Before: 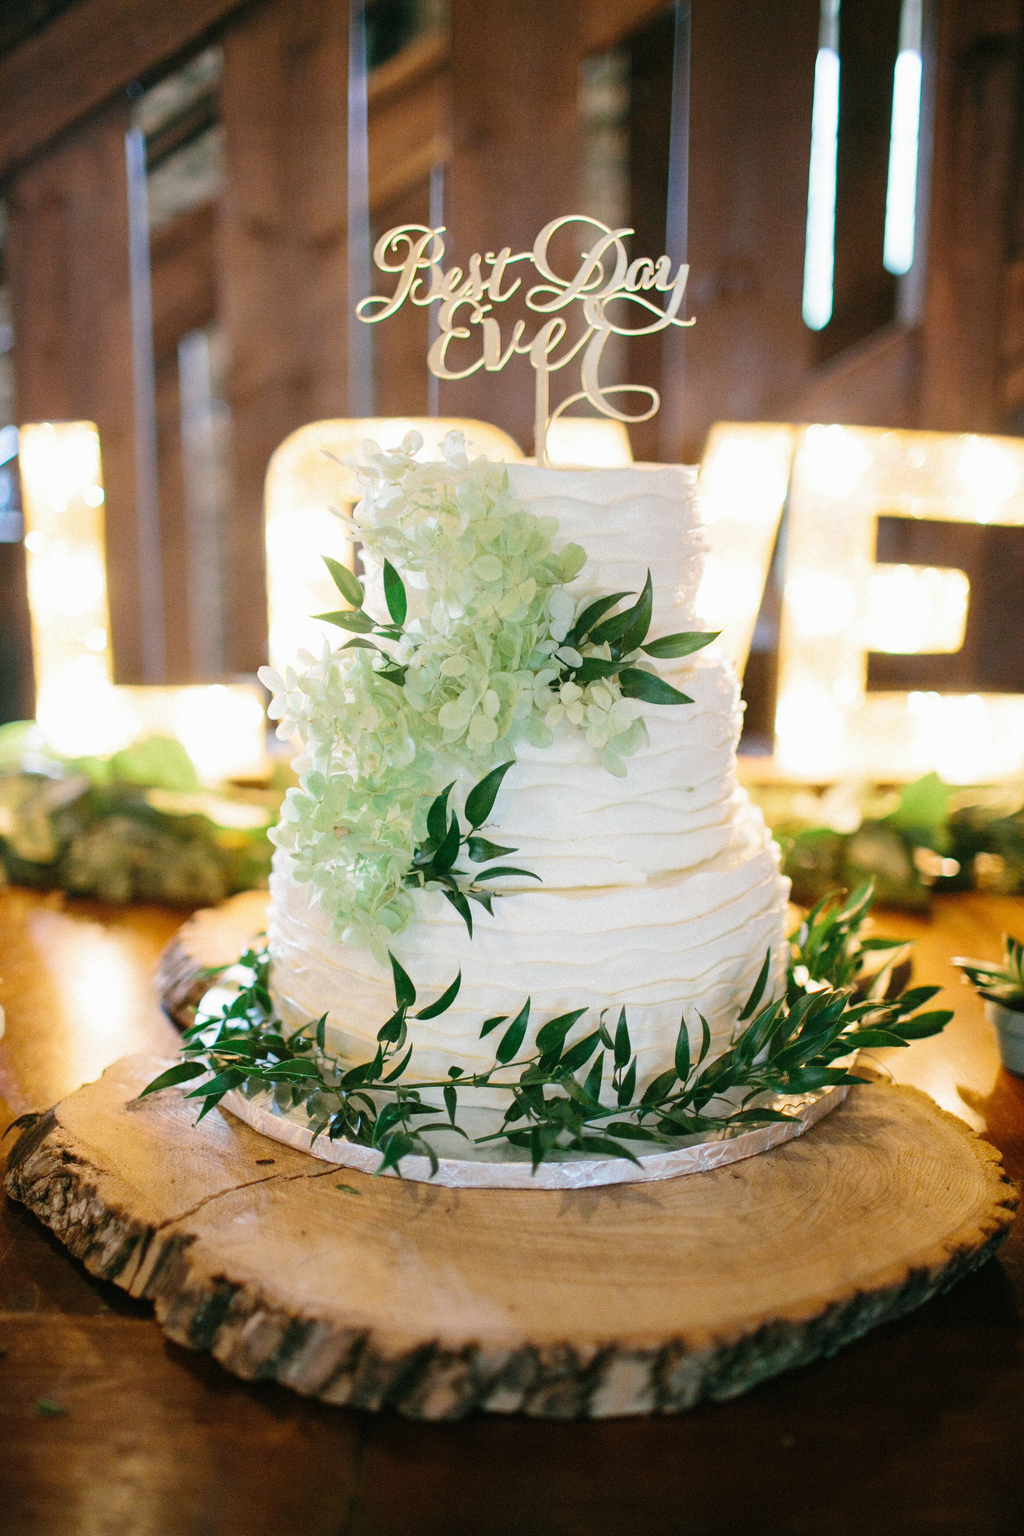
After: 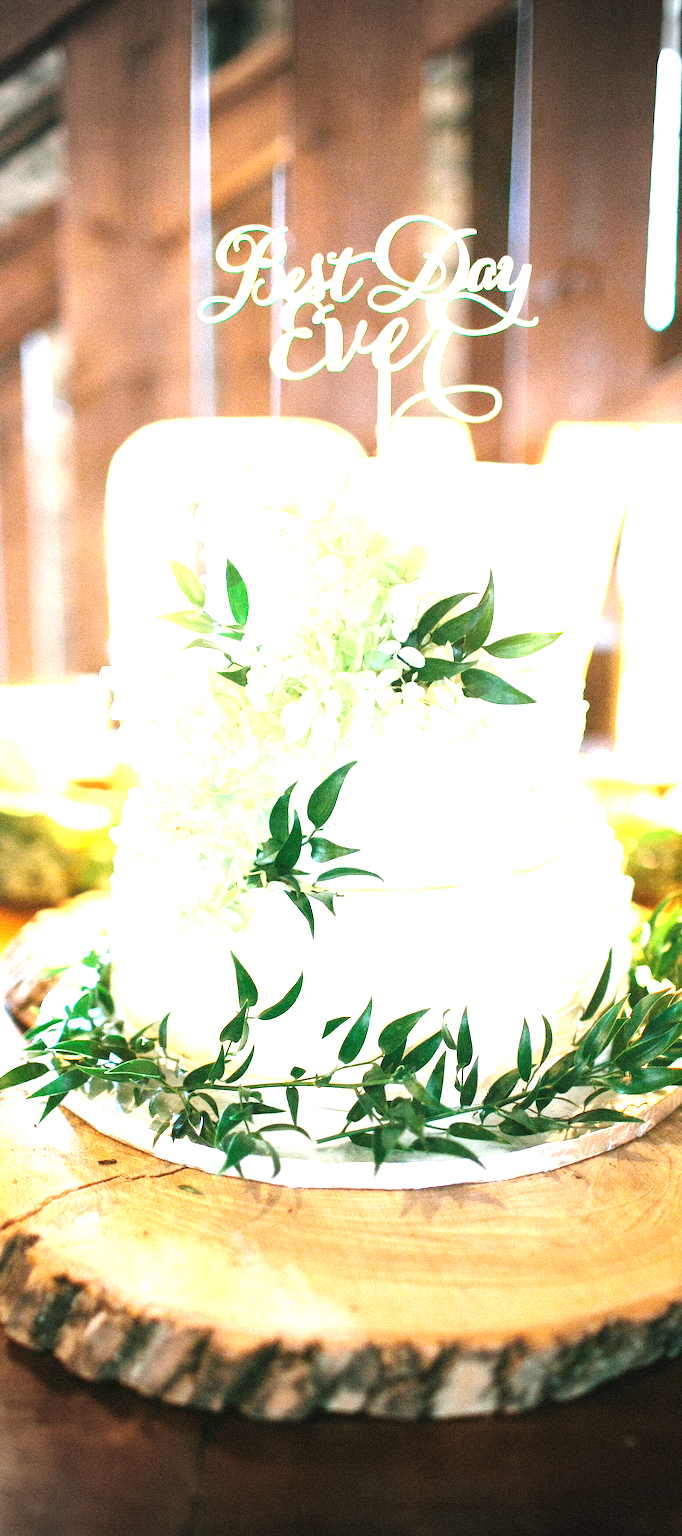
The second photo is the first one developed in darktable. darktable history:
crop: left 15.433%, right 17.83%
vignetting: fall-off start 76.72%, fall-off radius 28.23%, width/height ratio 0.968
exposure: black level correction 0, exposure 1.742 EV, compensate highlight preservation false
